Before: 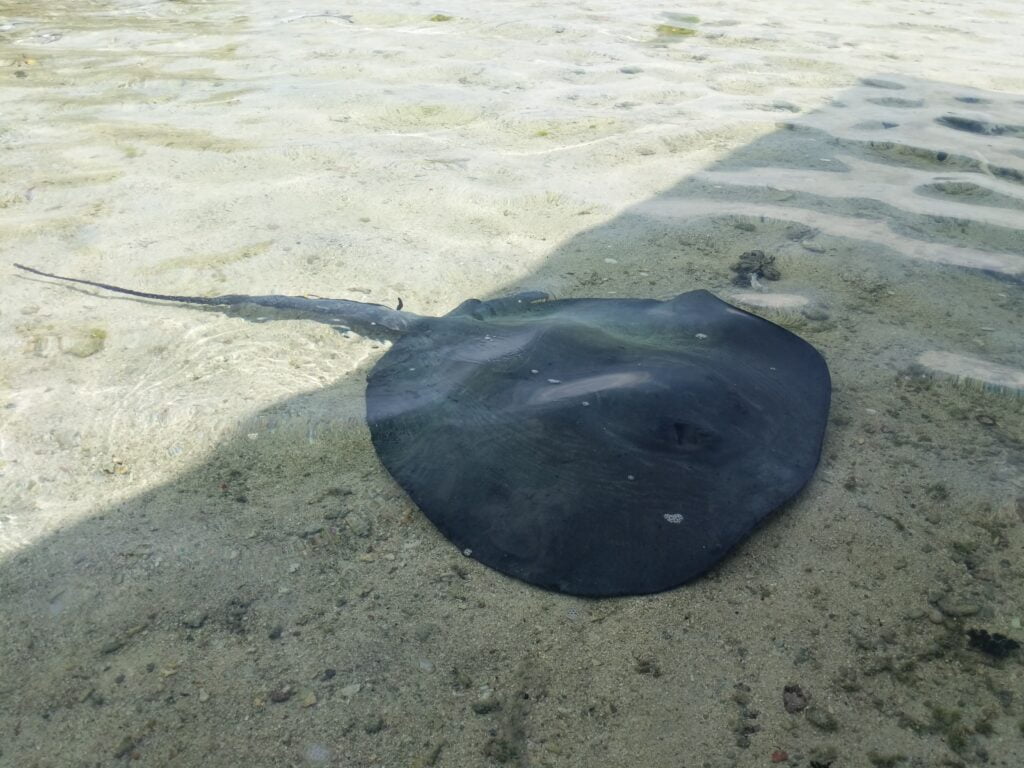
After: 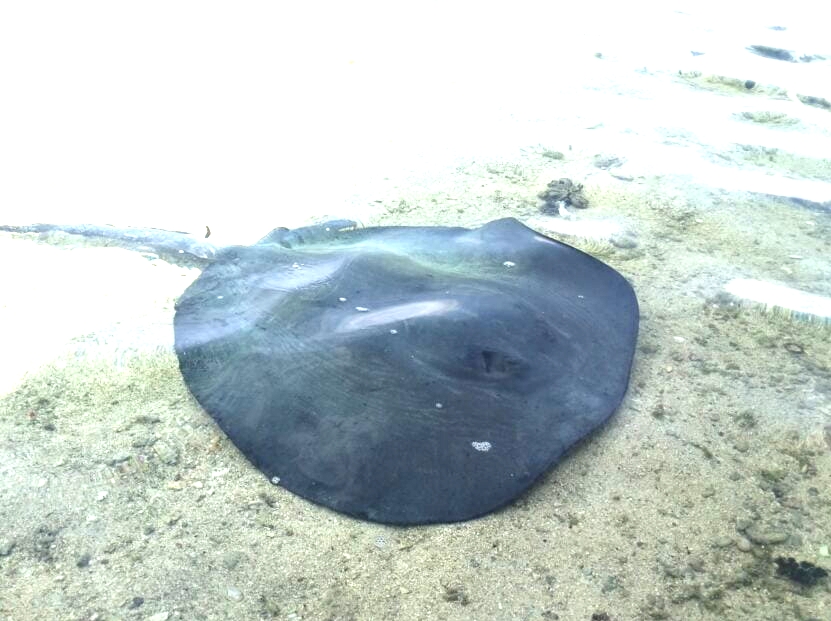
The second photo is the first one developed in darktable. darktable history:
crop: left 18.827%, top 9.382%, right 0%, bottom 9.737%
exposure: black level correction 0, exposure 1.96 EV, compensate exposure bias true, compensate highlight preservation false
